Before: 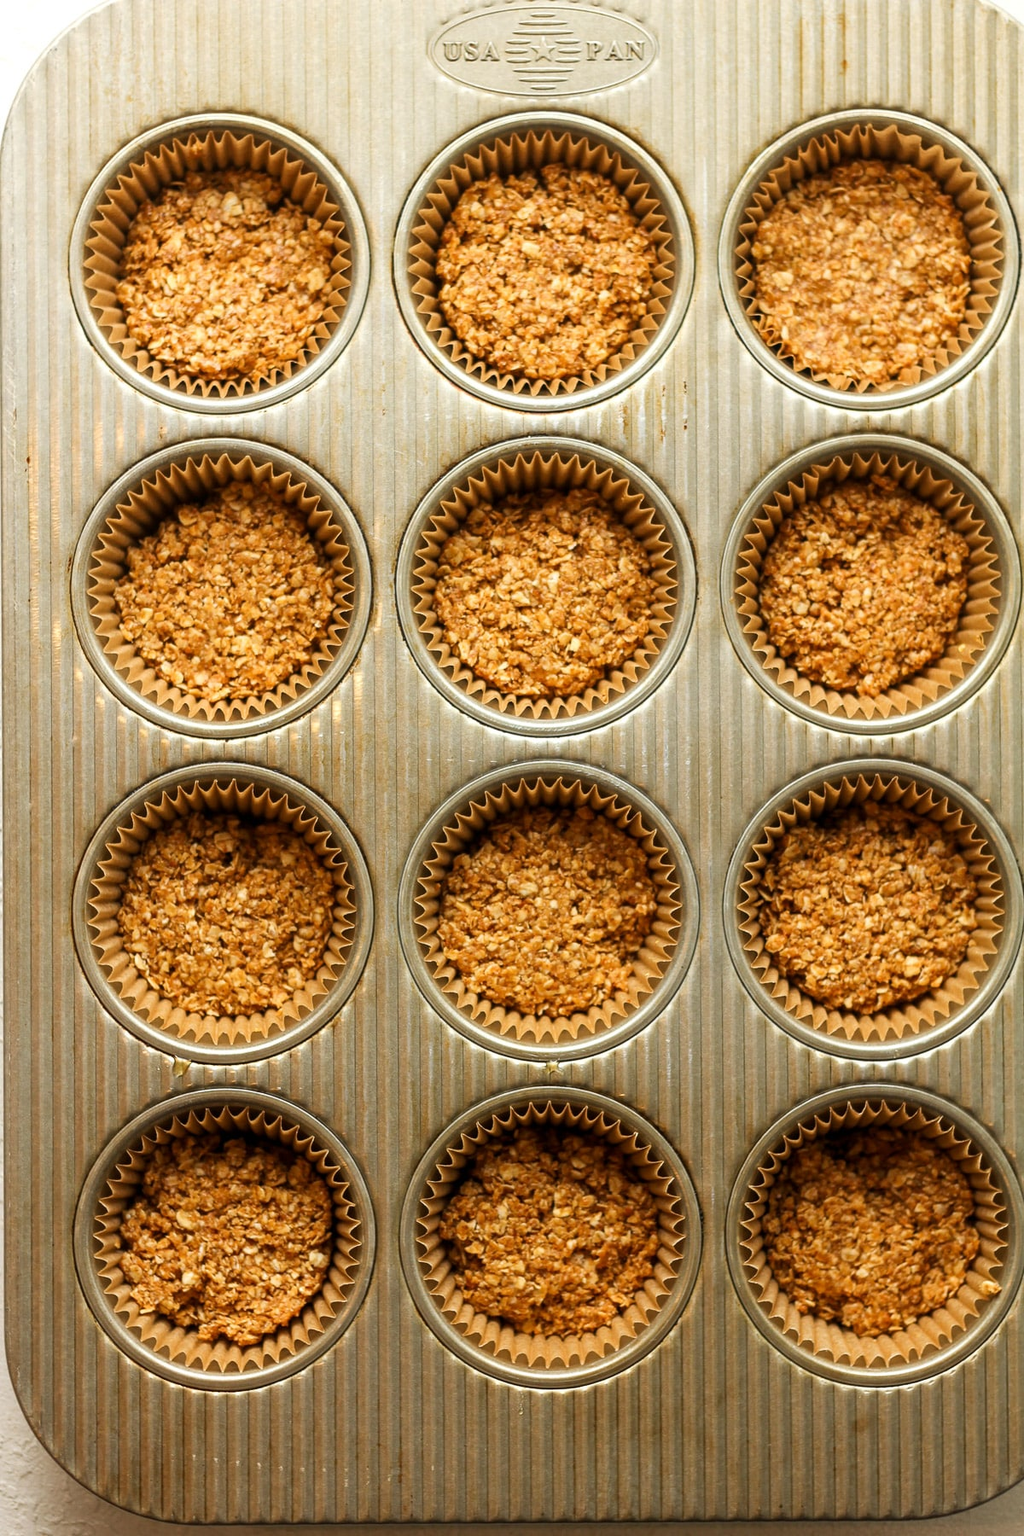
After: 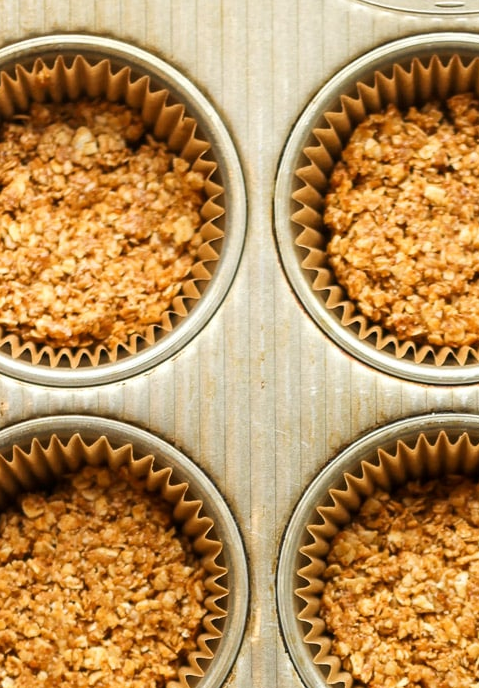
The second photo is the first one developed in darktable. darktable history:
crop: left 15.647%, top 5.446%, right 44.395%, bottom 56.296%
